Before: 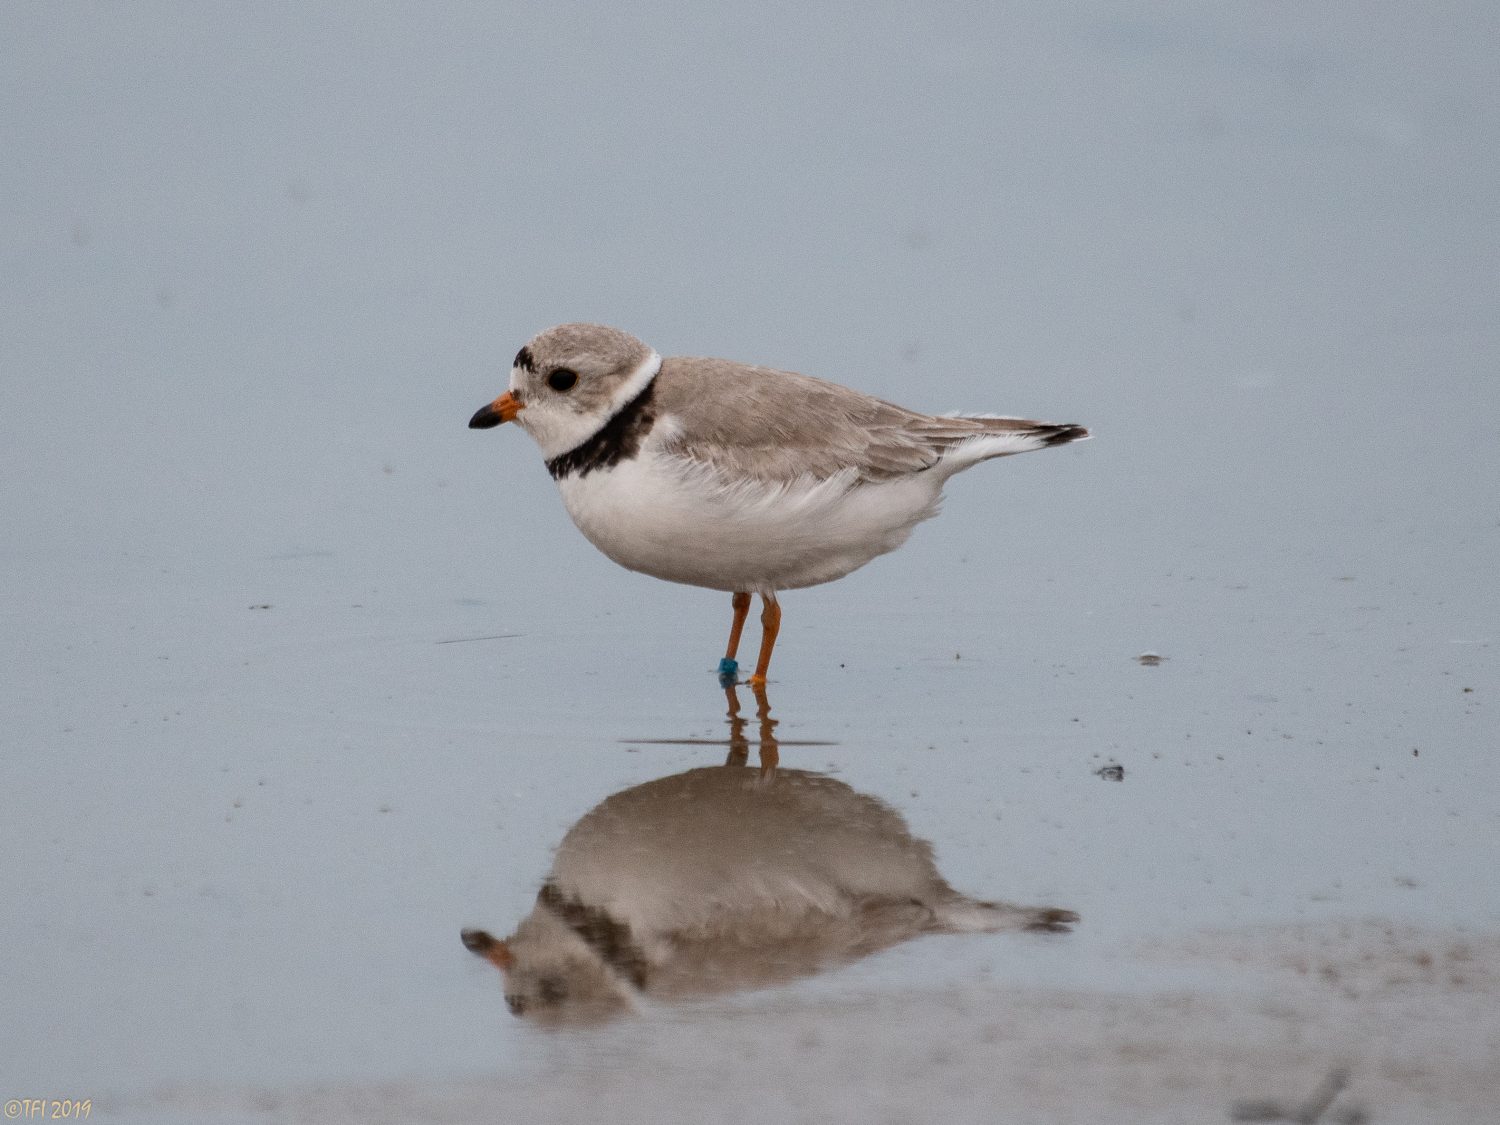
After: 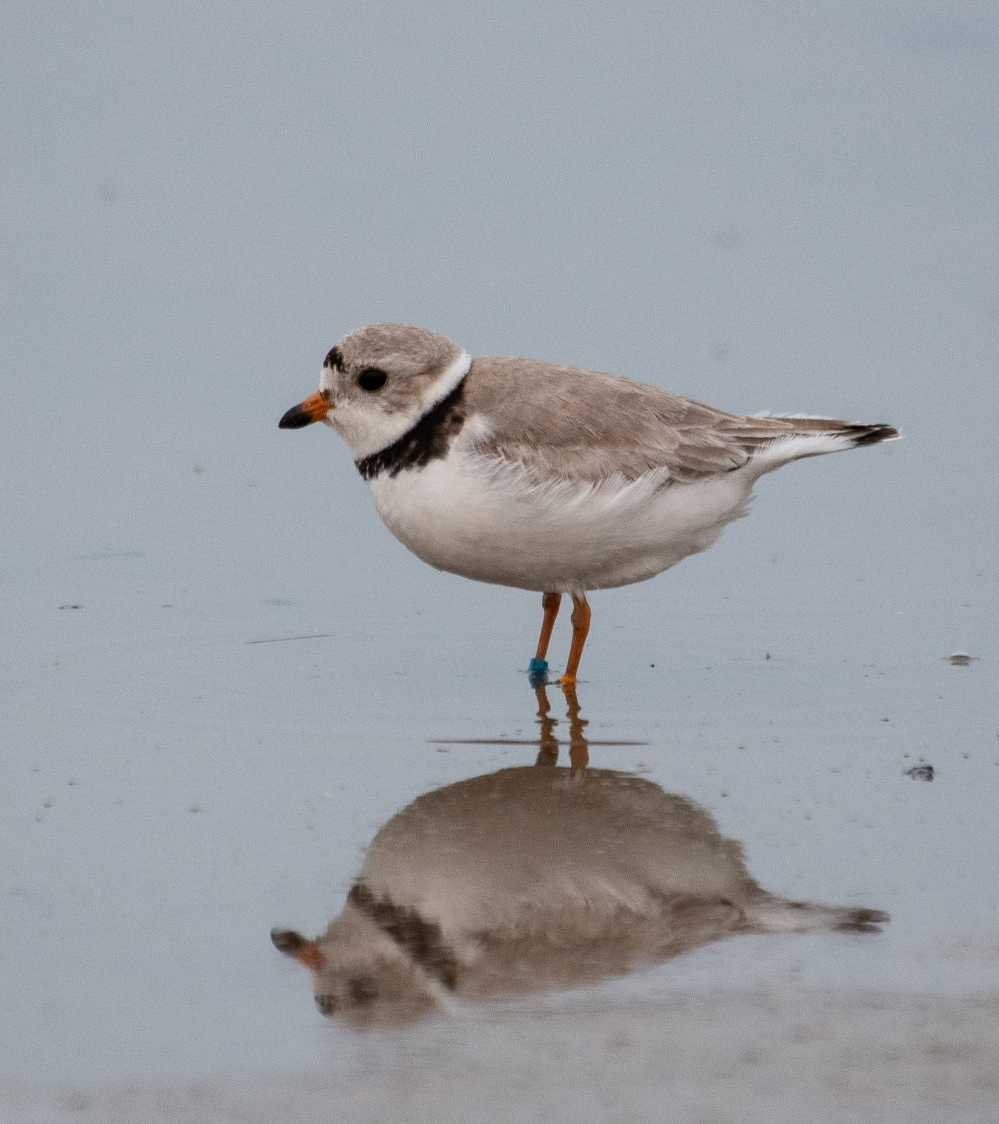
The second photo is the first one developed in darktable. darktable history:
crop and rotate: left 12.673%, right 20.66%
local contrast: mode bilateral grid, contrast 15, coarseness 36, detail 105%, midtone range 0.2
